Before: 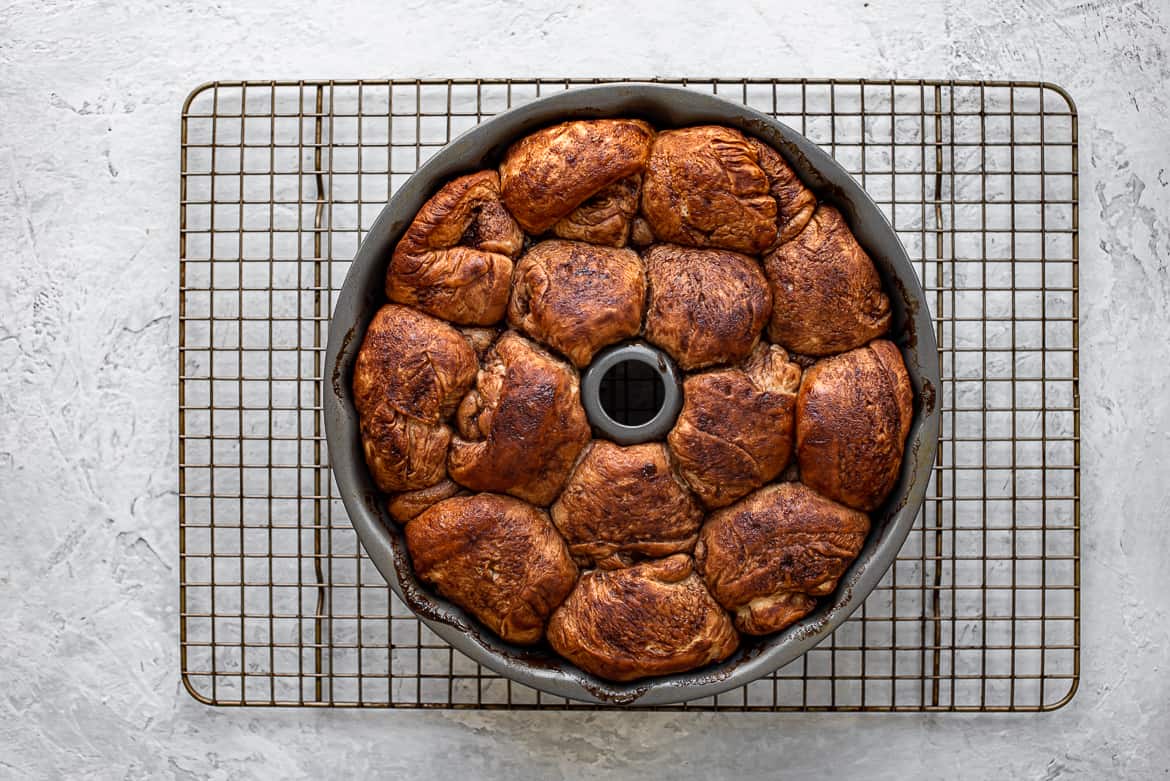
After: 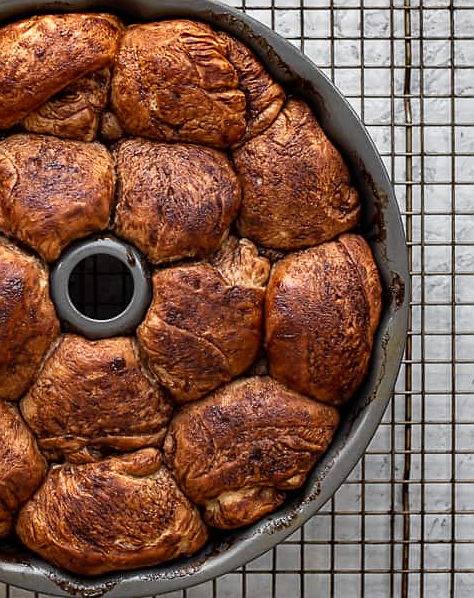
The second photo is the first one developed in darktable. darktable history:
crop: left 45.4%, top 13.597%, right 14.012%, bottom 9.816%
sharpen: radius 1.019, threshold 1.011
